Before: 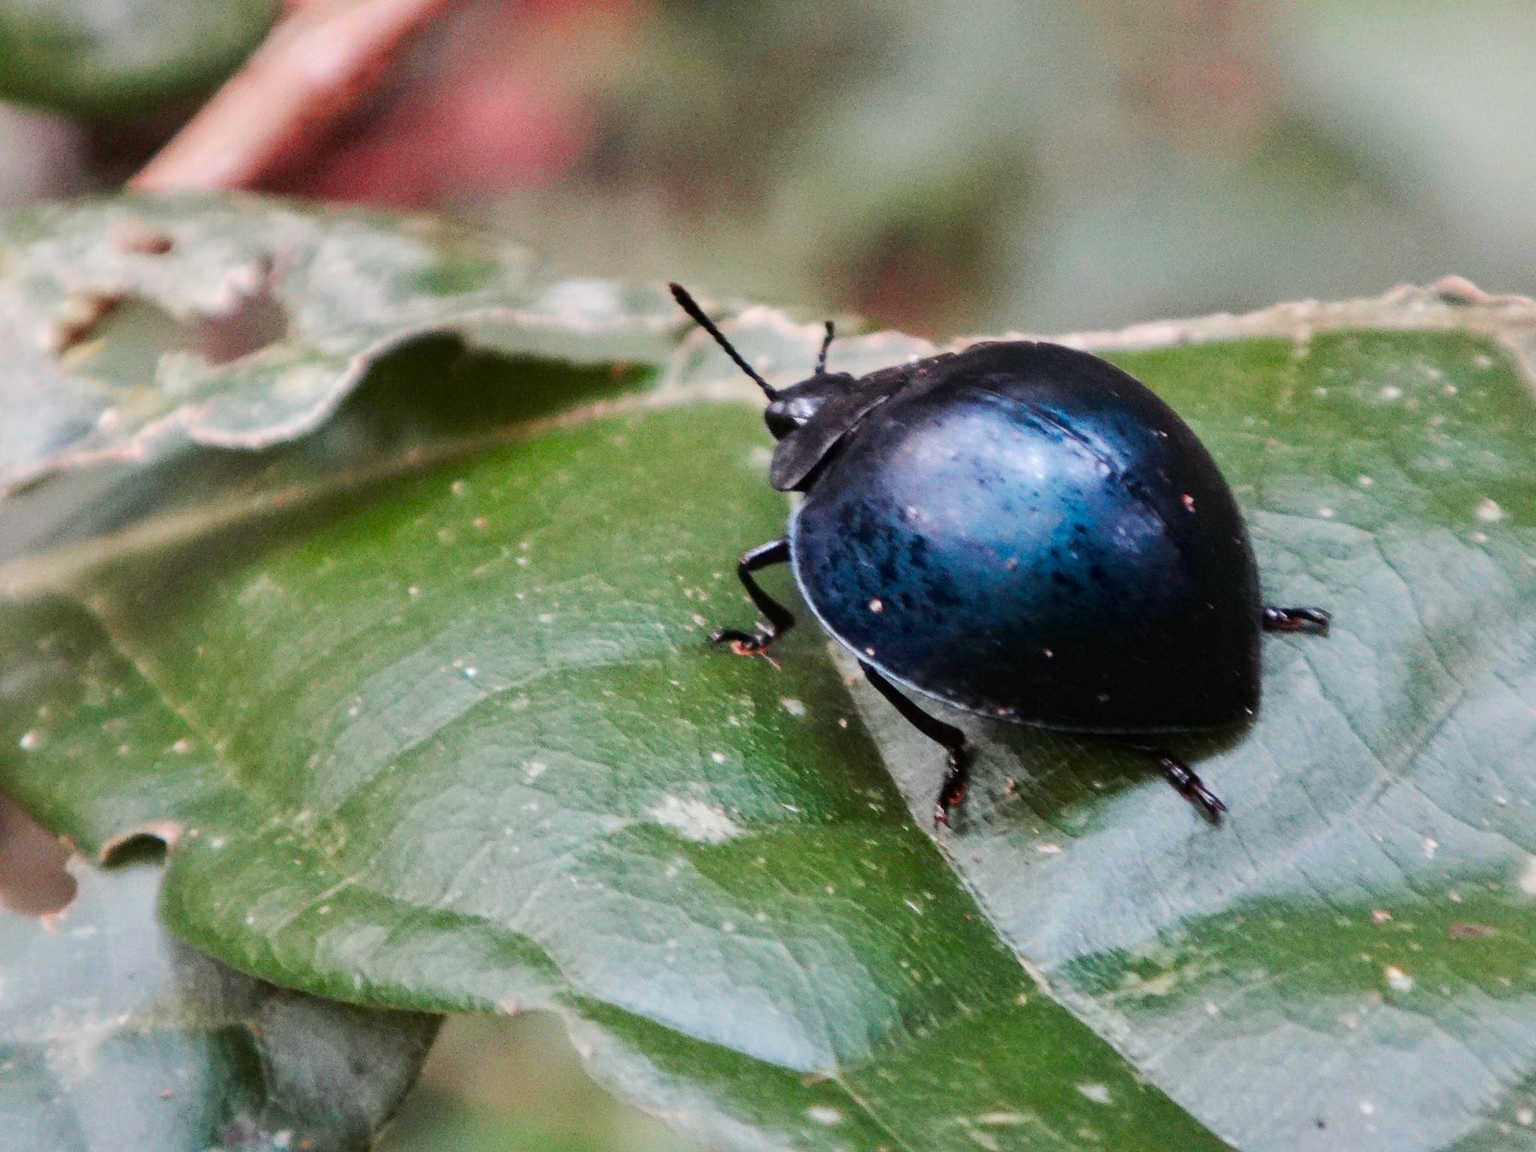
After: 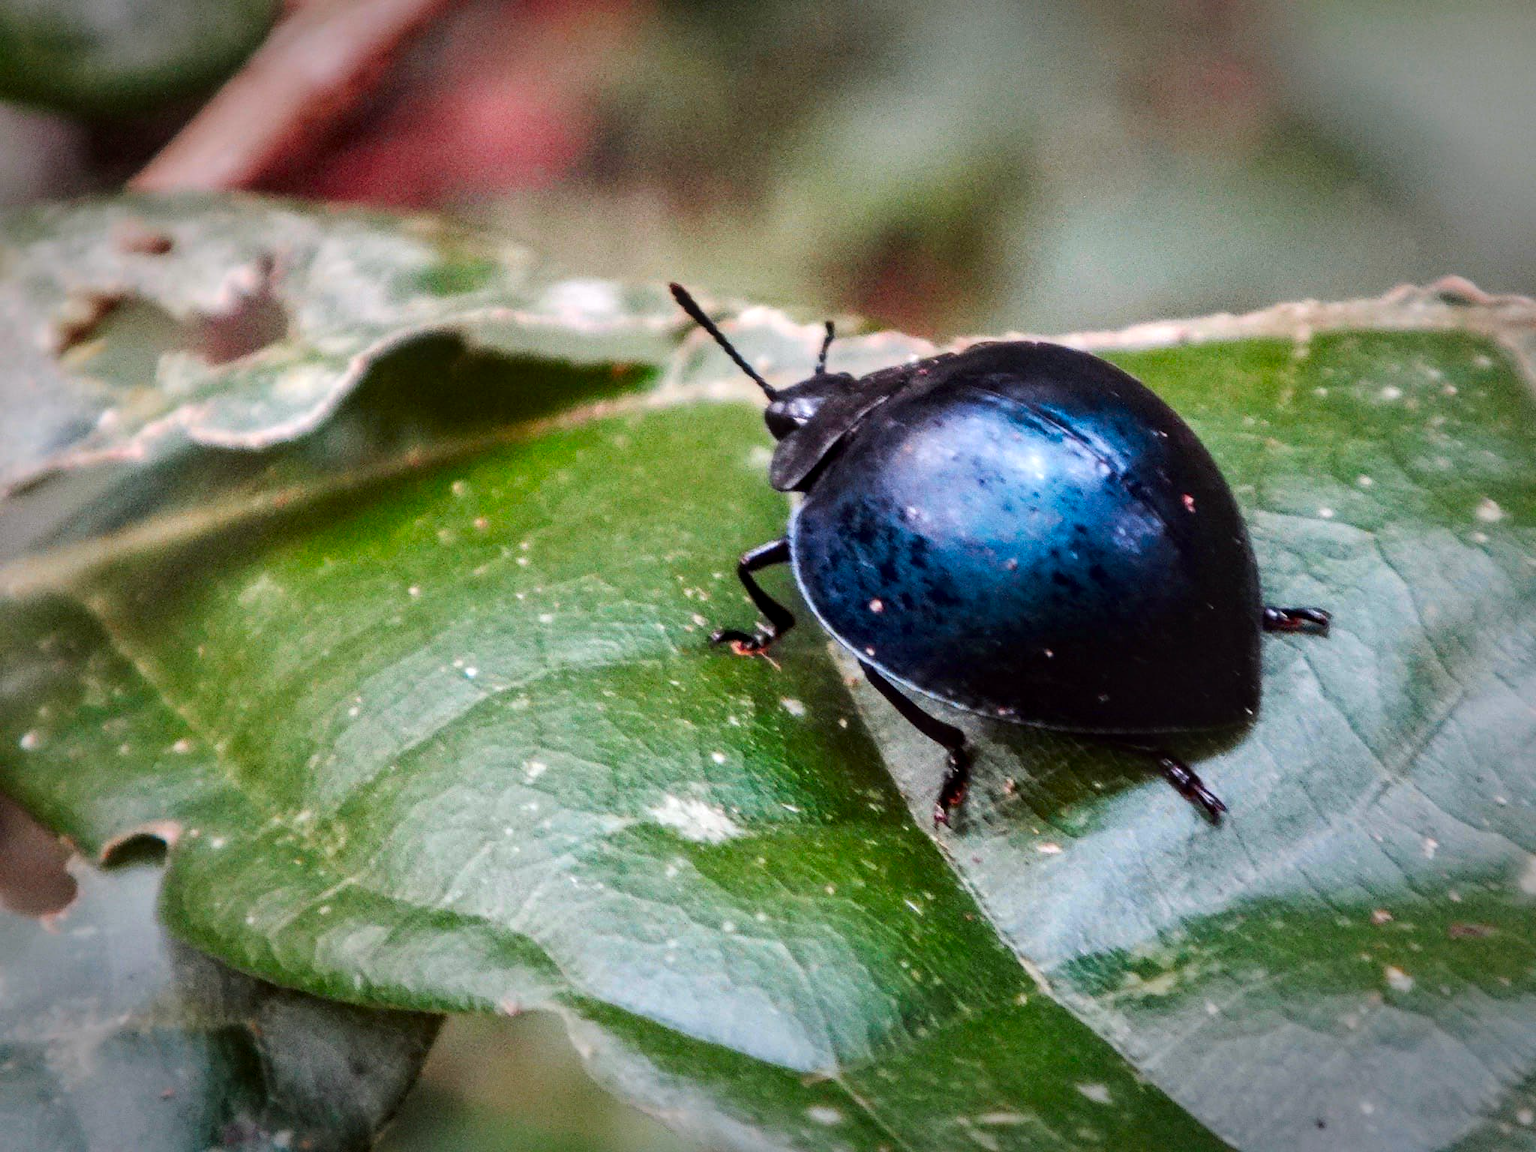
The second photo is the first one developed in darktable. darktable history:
local contrast: on, module defaults
vignetting: fall-off start 70.97%, brightness -0.584, saturation -0.118, width/height ratio 1.333
contrast brightness saturation: contrast 0.08, saturation 0.02
color balance: lift [1, 1.001, 0.999, 1.001], gamma [1, 1.004, 1.007, 0.993], gain [1, 0.991, 0.987, 1.013], contrast 7.5%, contrast fulcrum 10%, output saturation 115%
